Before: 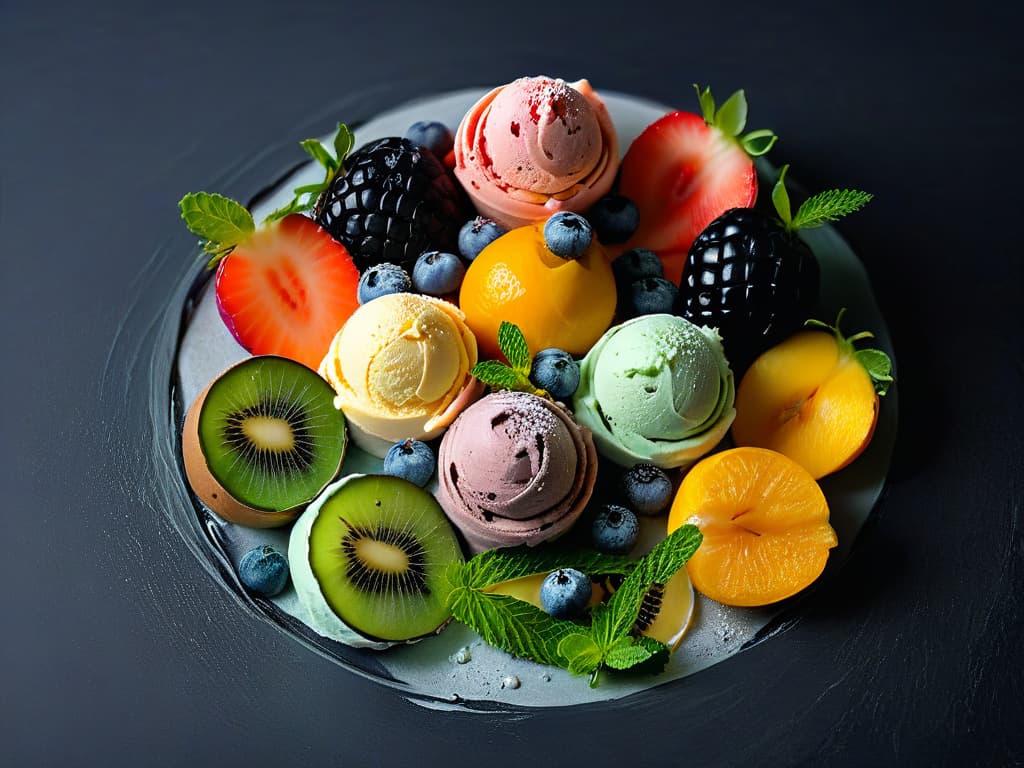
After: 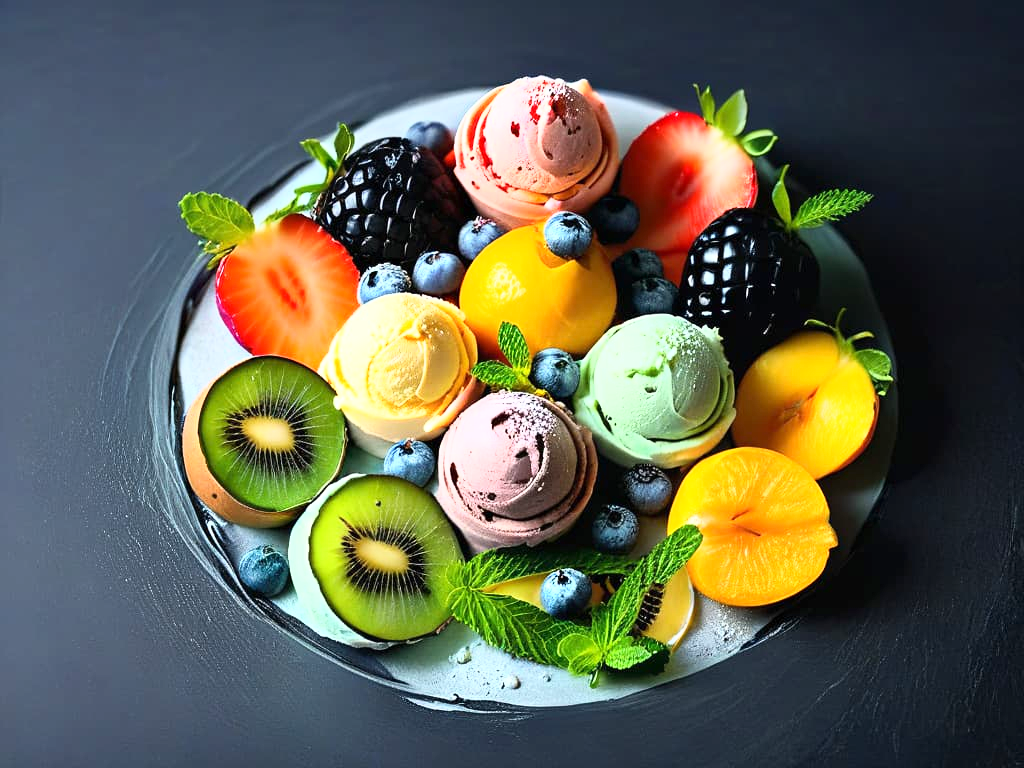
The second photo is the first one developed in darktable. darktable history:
base curve: curves: ch0 [(0, 0) (0.495, 0.917) (1, 1)], exposure shift 0.01
